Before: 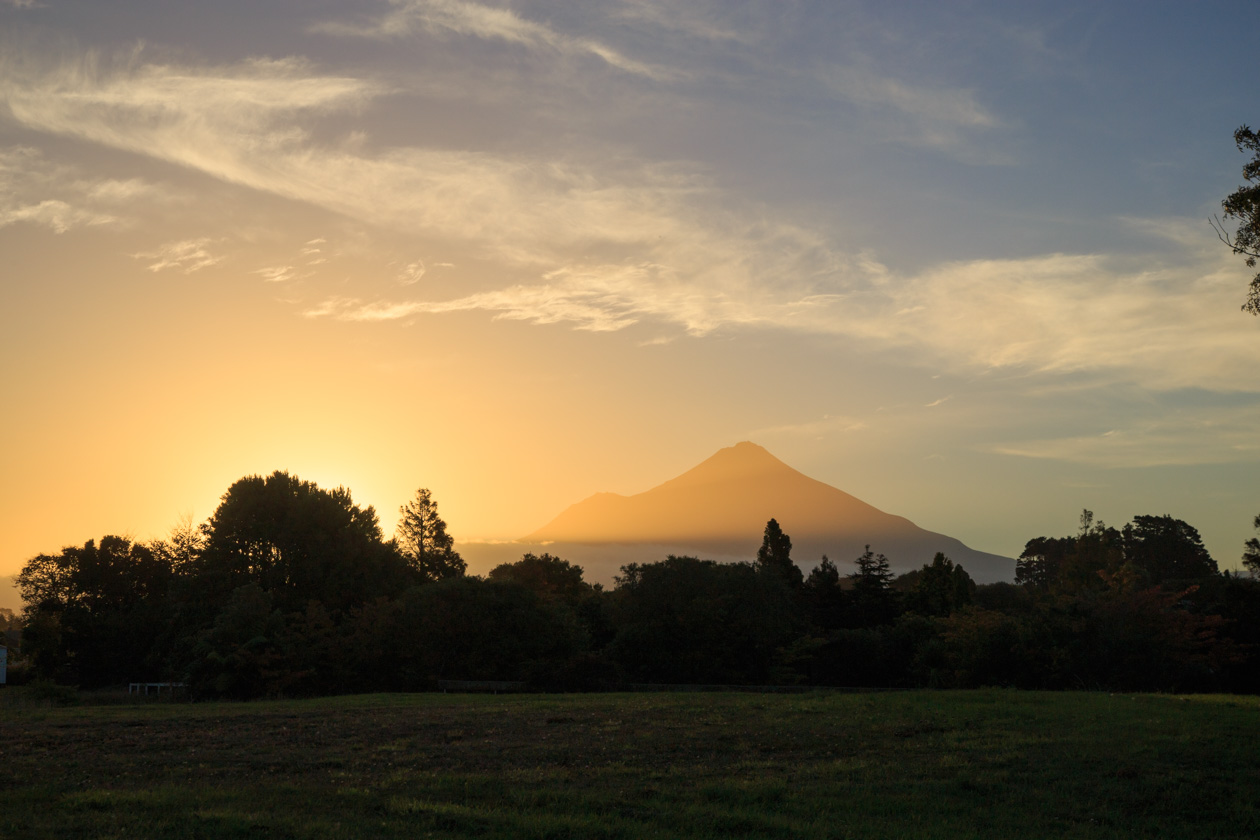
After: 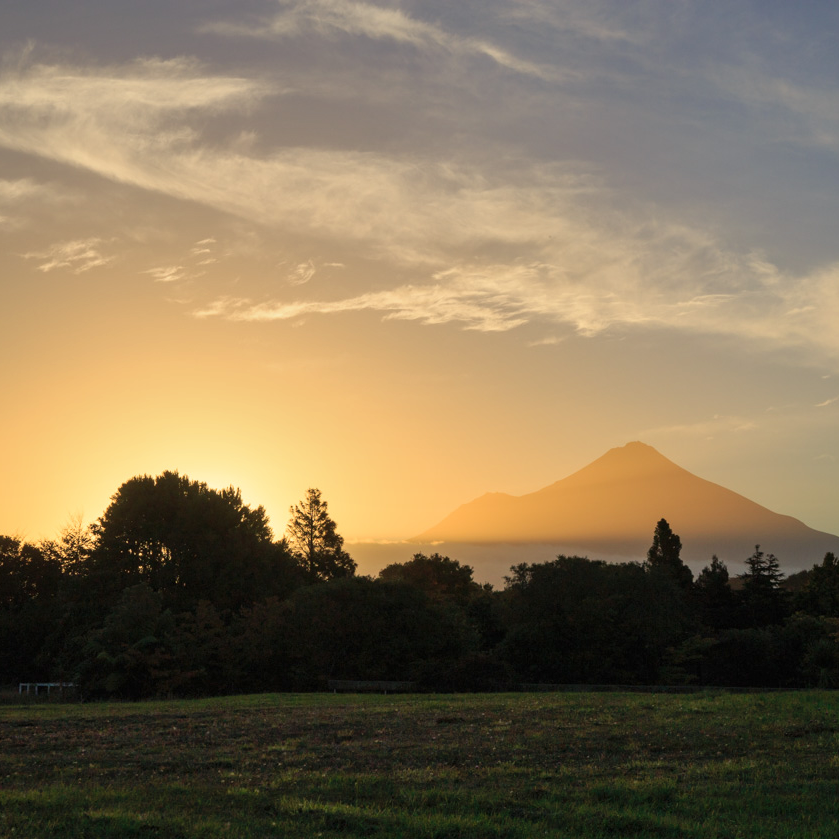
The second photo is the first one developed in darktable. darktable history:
crop and rotate: left 8.786%, right 24.548%
shadows and highlights: highlights color adjustment 0%, low approximation 0.01, soften with gaussian
